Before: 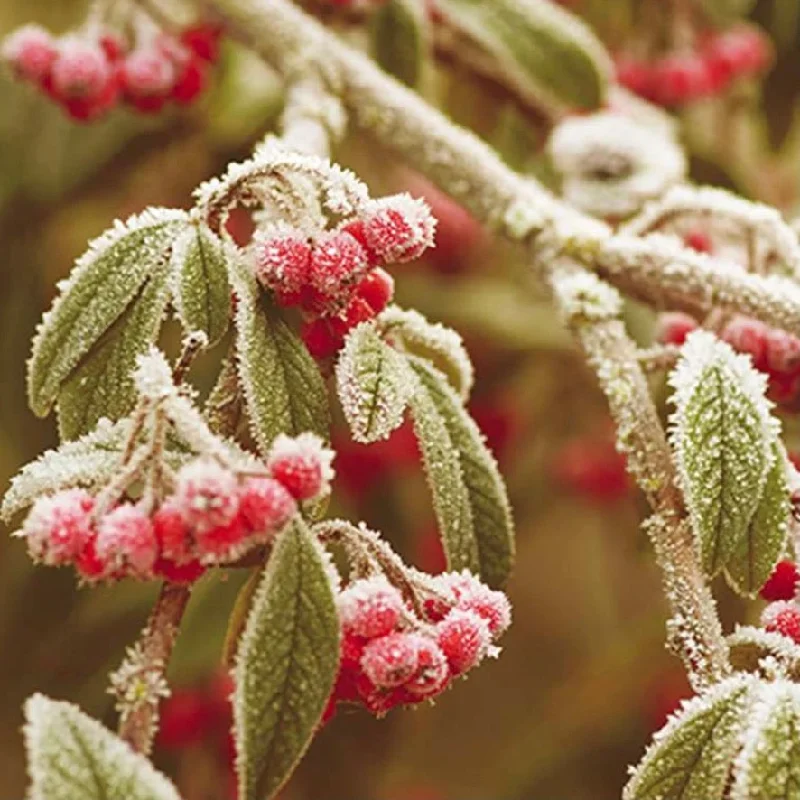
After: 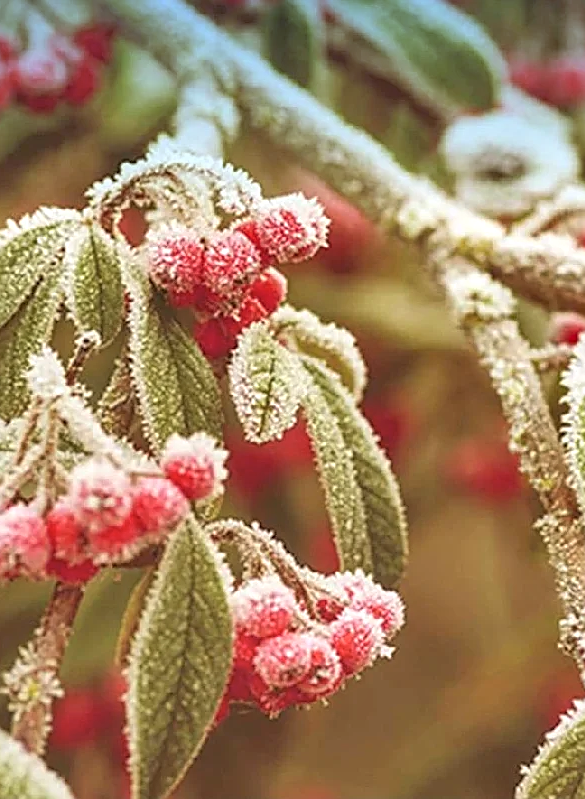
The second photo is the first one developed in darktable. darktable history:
crop: left 13.443%, right 13.31%
shadows and highlights: shadows 60, highlights -60.23, soften with gaussian
sharpen: on, module defaults
tone equalizer: on, module defaults
contrast brightness saturation: brightness 0.15
local contrast: on, module defaults
graduated density: density 2.02 EV, hardness 44%, rotation 0.374°, offset 8.21, hue 208.8°, saturation 97%
